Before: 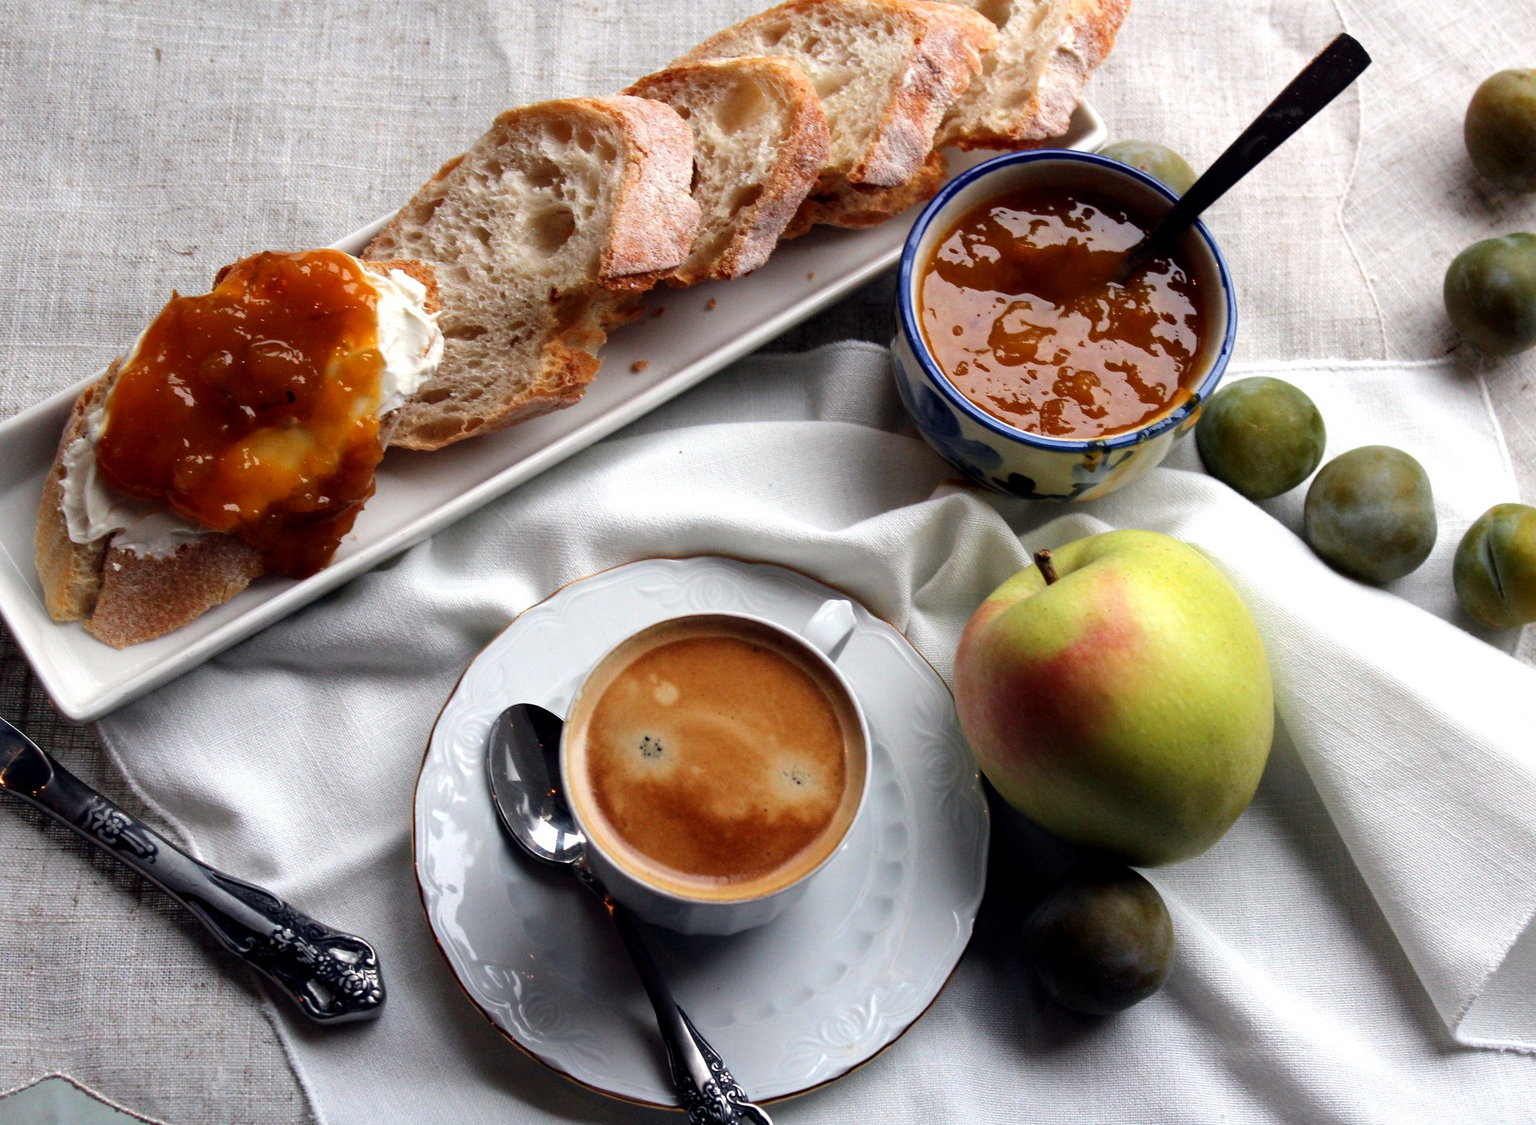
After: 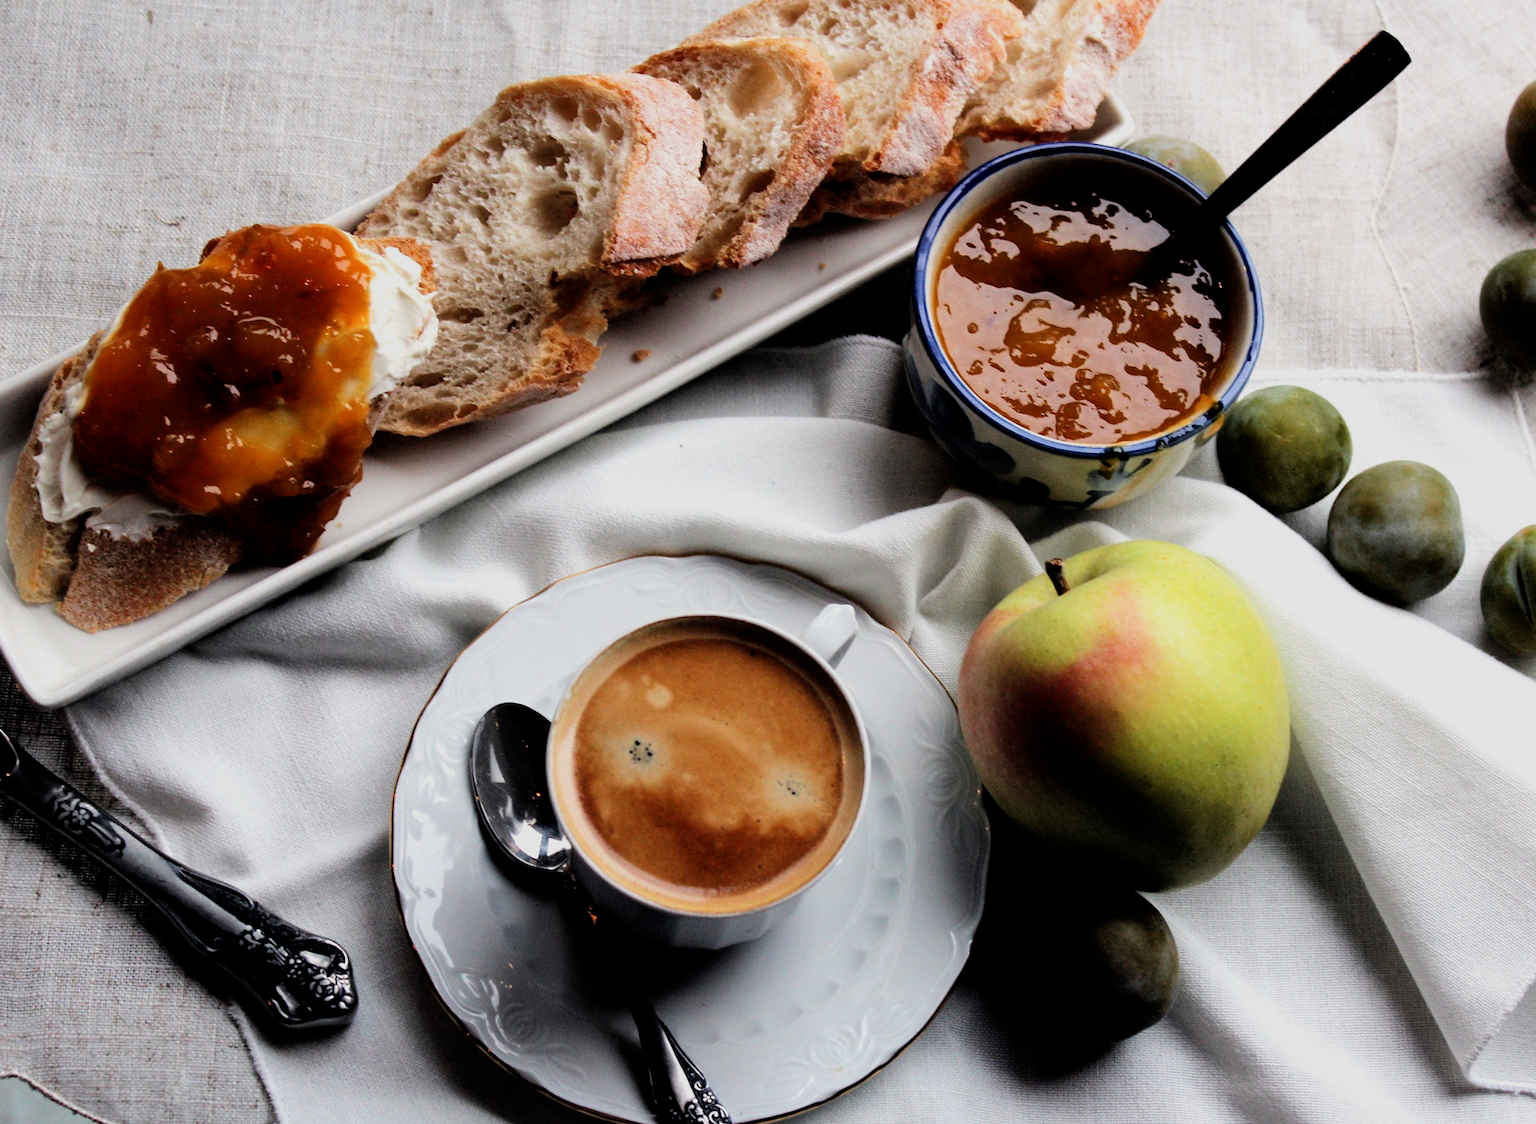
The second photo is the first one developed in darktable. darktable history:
filmic rgb: black relative exposure -5 EV, hardness 2.88, contrast 1.3
crop and rotate: angle -1.69°
